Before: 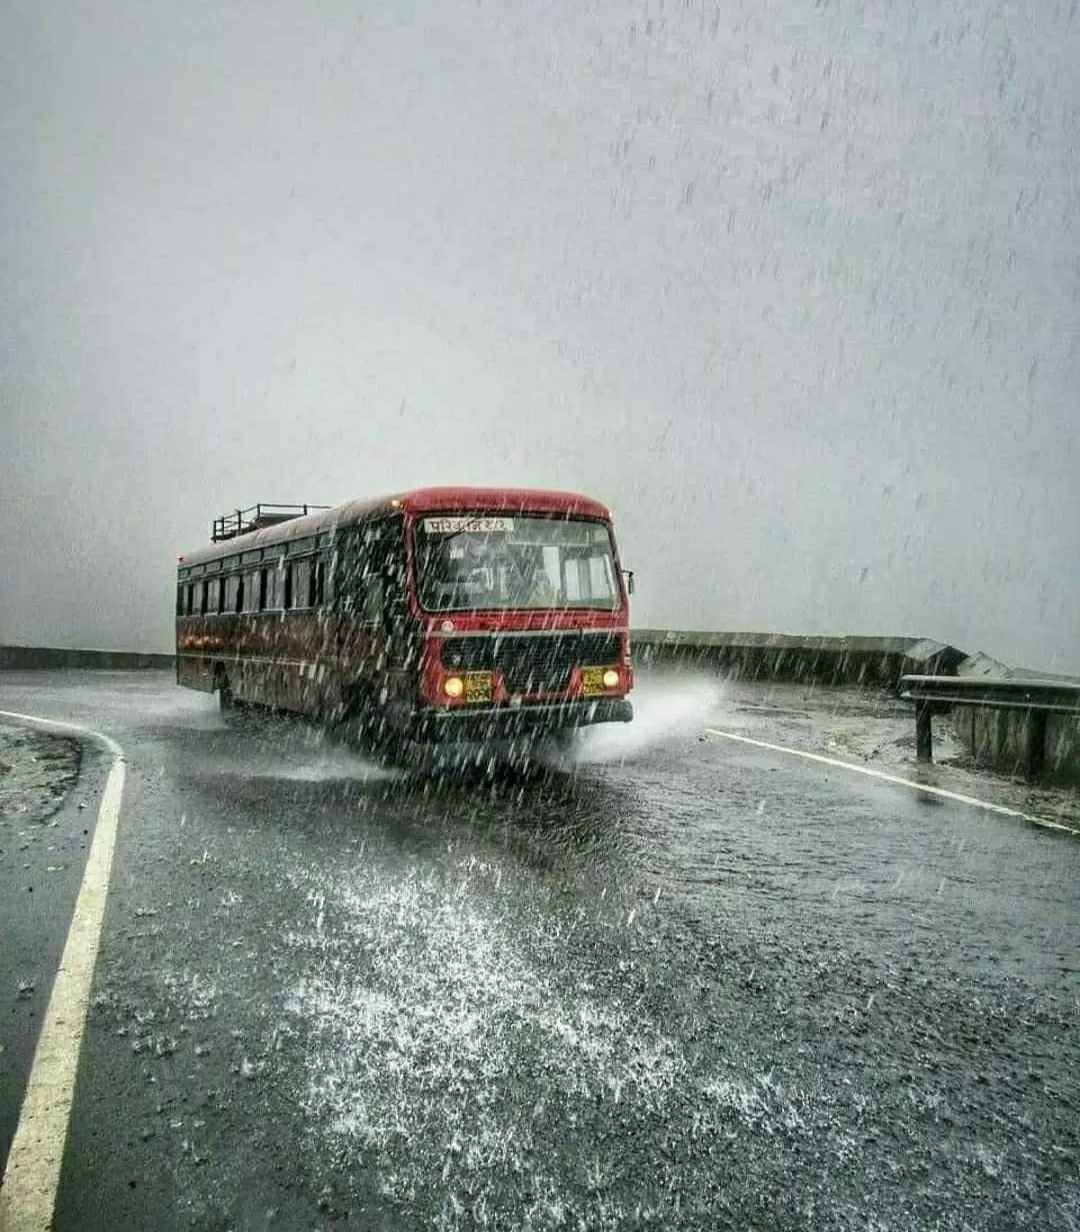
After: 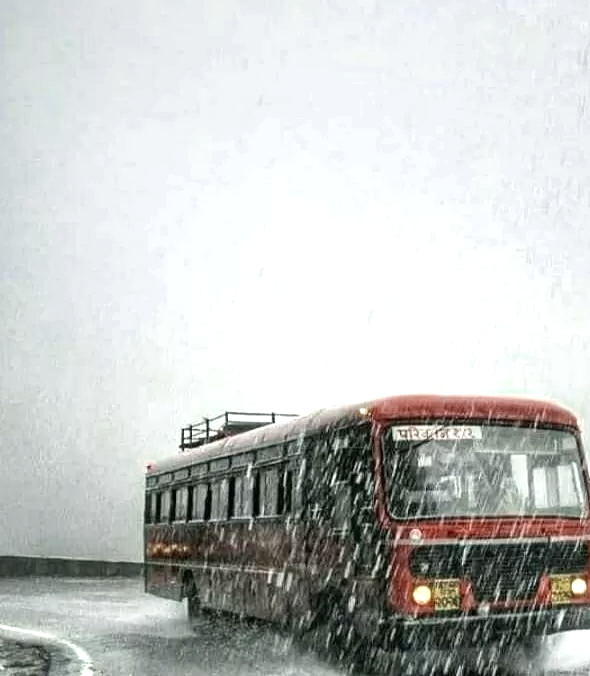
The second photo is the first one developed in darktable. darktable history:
color zones: curves: ch0 [(0, 0.5) (0.125, 0.4) (0.25, 0.5) (0.375, 0.4) (0.5, 0.4) (0.625, 0.35) (0.75, 0.35) (0.875, 0.5)]; ch1 [(0, 0.35) (0.125, 0.45) (0.25, 0.35) (0.375, 0.35) (0.5, 0.35) (0.625, 0.35) (0.75, 0.45) (0.875, 0.35)]; ch2 [(0, 0.6) (0.125, 0.5) (0.25, 0.5) (0.375, 0.6) (0.5, 0.6) (0.625, 0.5) (0.75, 0.5) (0.875, 0.5)]
exposure: exposure 0.722 EV, compensate highlight preservation false
crop and rotate: left 3.047%, top 7.509%, right 42.236%, bottom 37.598%
